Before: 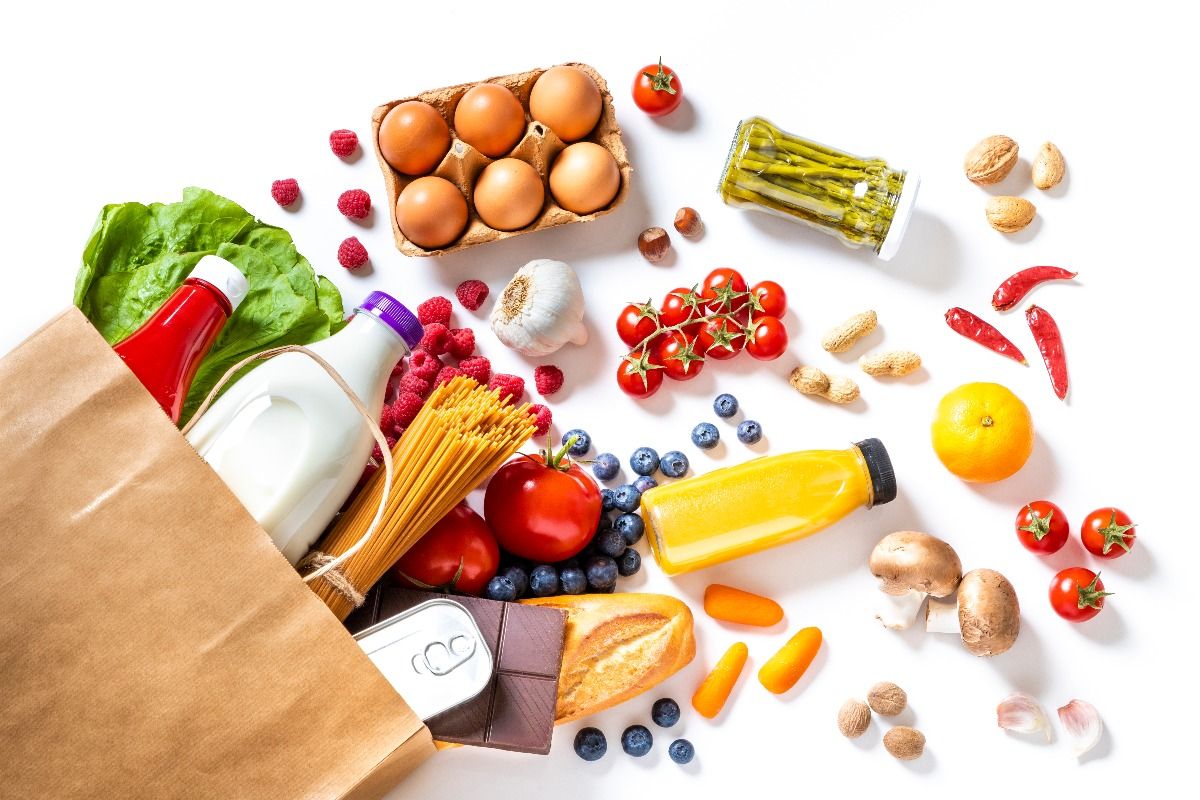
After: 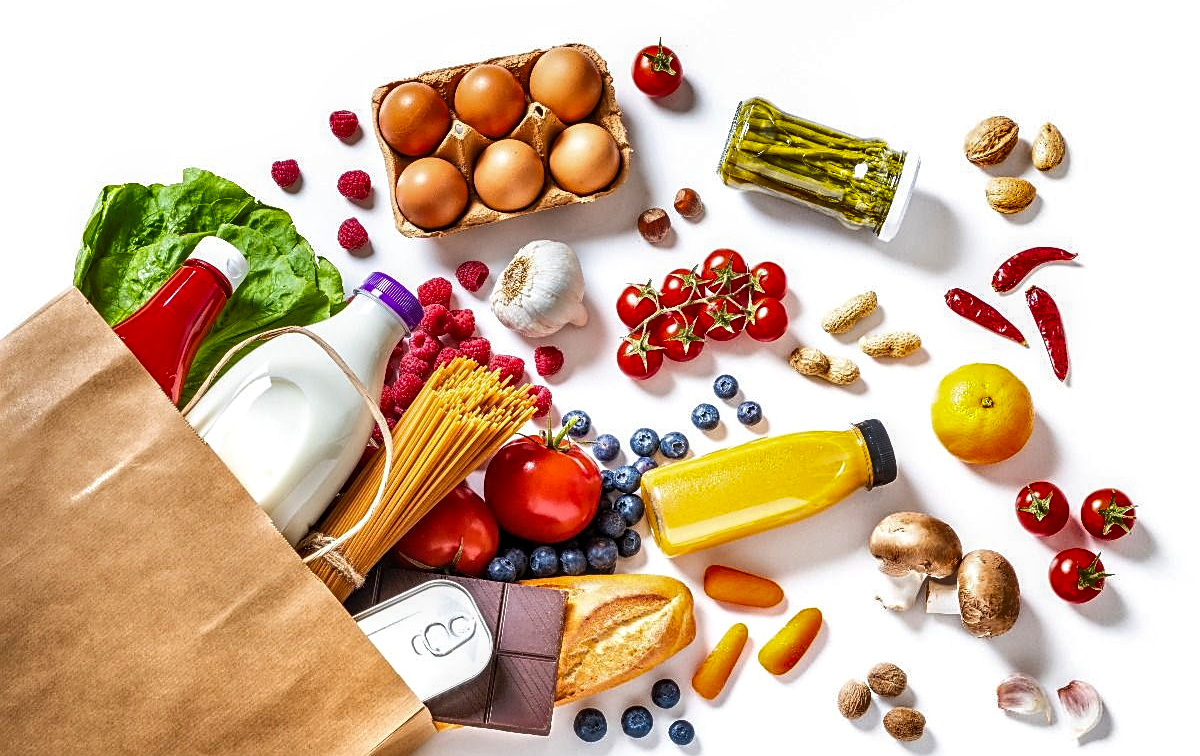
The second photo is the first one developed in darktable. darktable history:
shadows and highlights: low approximation 0.01, soften with gaussian
sharpen: on, module defaults
local contrast: on, module defaults
crop and rotate: top 2.479%, bottom 3.018%
